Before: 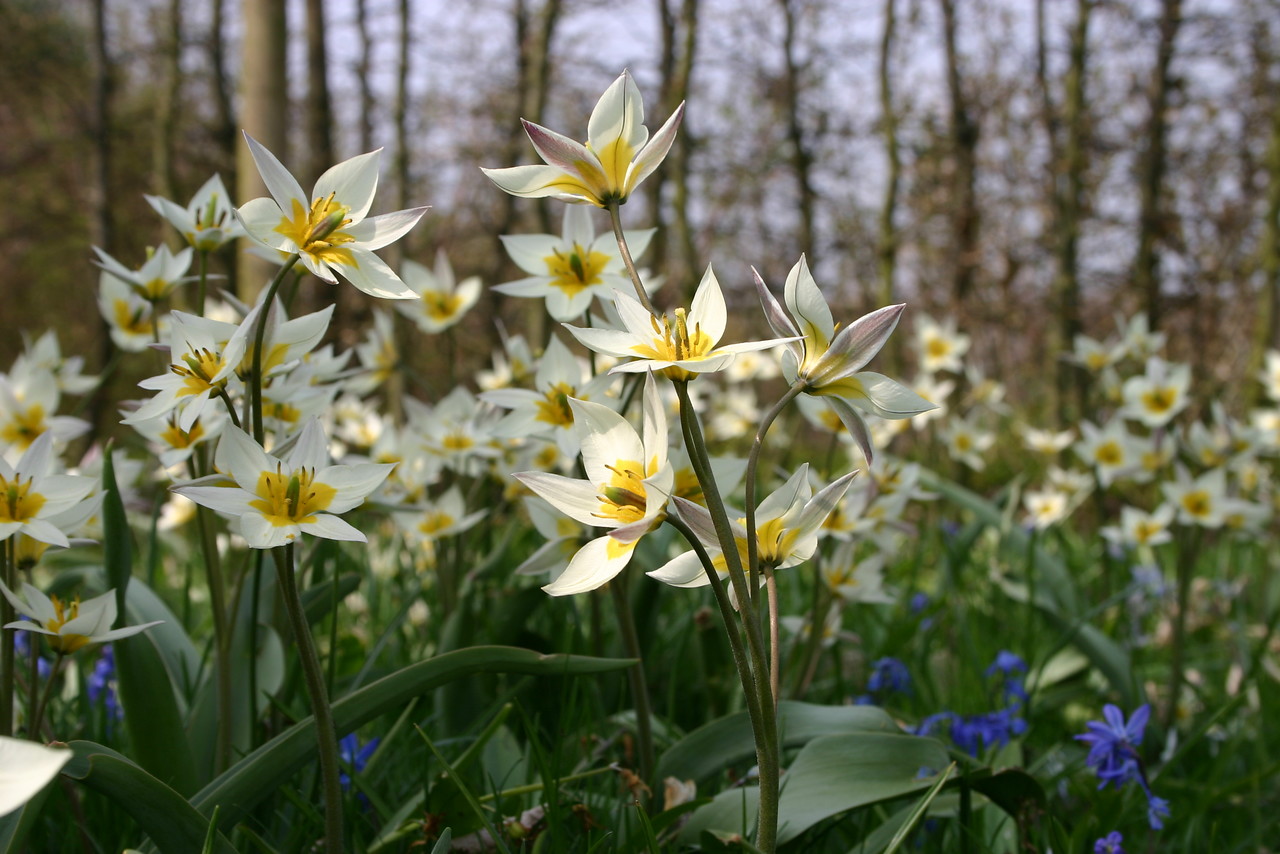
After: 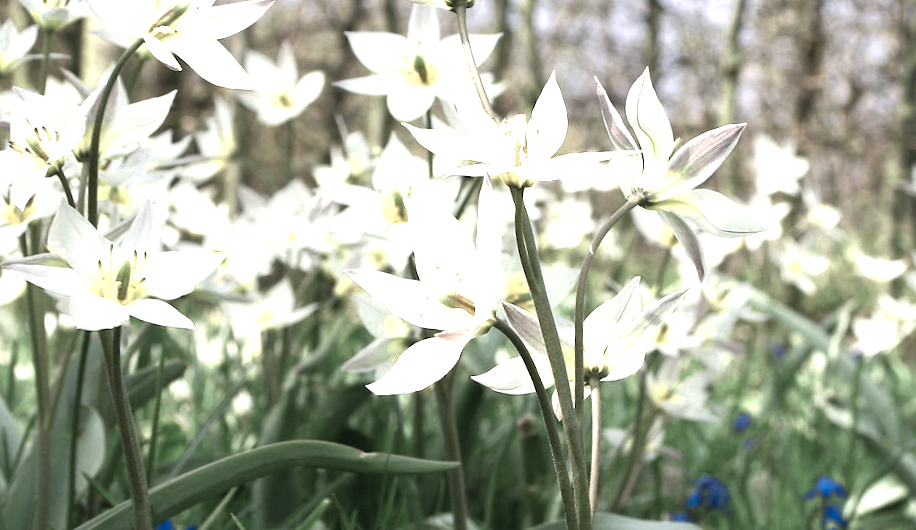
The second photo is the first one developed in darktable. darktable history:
exposure: exposure 1.25 EV, compensate exposure bias true, compensate highlight preservation false
color zones: curves: ch0 [(0.25, 0.667) (0.758, 0.368)]; ch1 [(0.215, 0.245) (0.761, 0.373)]; ch2 [(0.247, 0.554) (0.761, 0.436)]
crop and rotate: angle -3.37°, left 9.79%, top 20.73%, right 12.42%, bottom 11.82%
tone equalizer: on, module defaults
